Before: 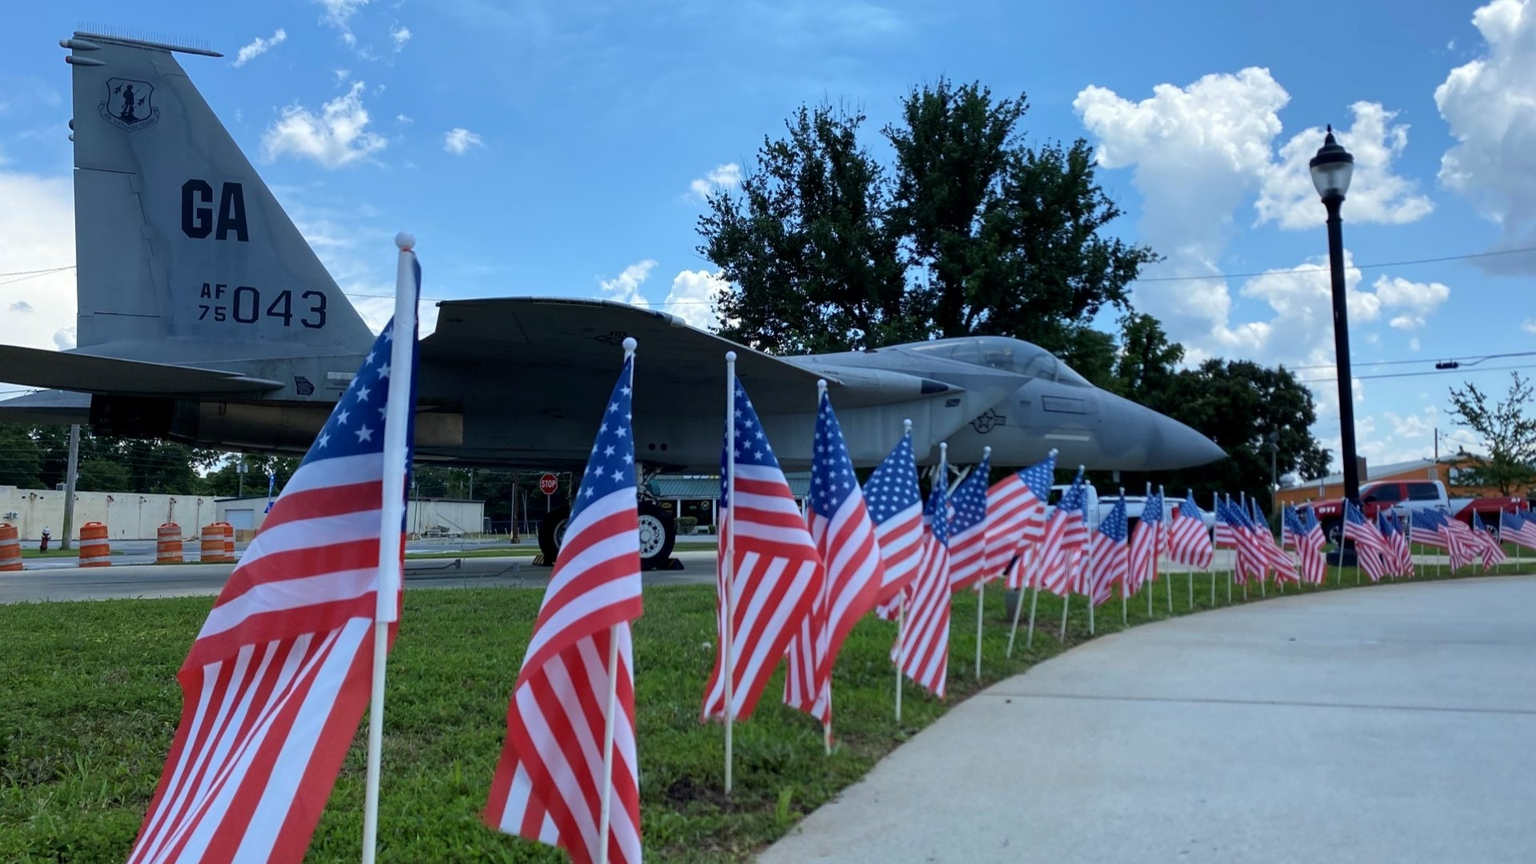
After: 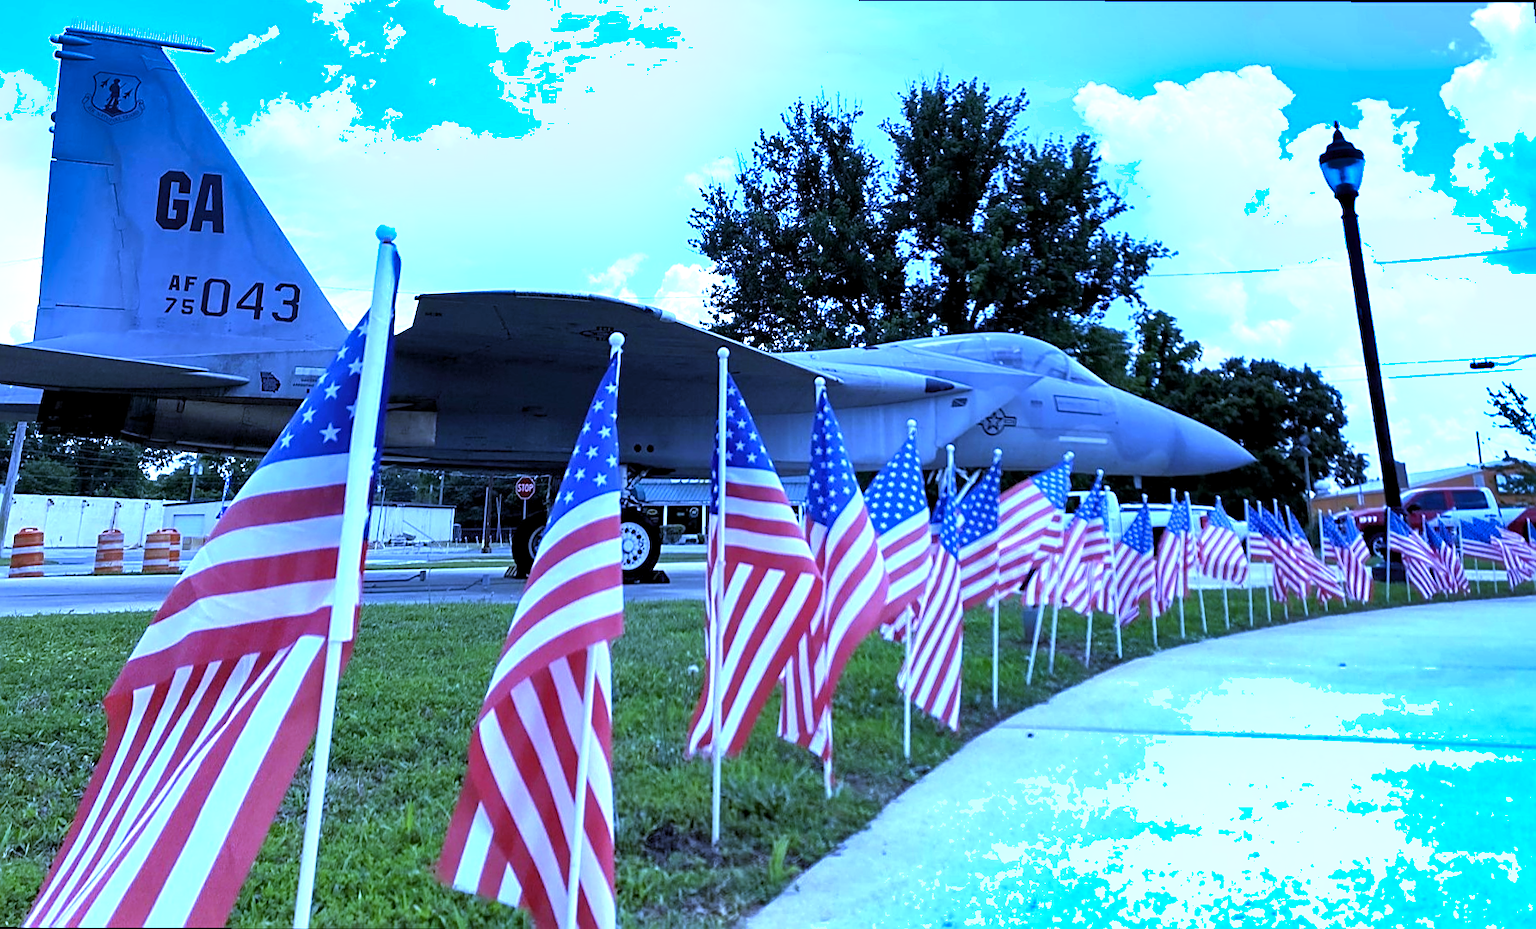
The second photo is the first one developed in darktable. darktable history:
shadows and highlights: shadows color adjustment 97.66%, soften with gaussian
exposure: black level correction 0, exposure 1.2 EV, compensate highlight preservation false
levels: levels [0.026, 0.507, 0.987]
rotate and perspective: rotation 0.215°, lens shift (vertical) -0.139, crop left 0.069, crop right 0.939, crop top 0.002, crop bottom 0.996
white balance: red 0.766, blue 1.537
sharpen: on, module defaults
